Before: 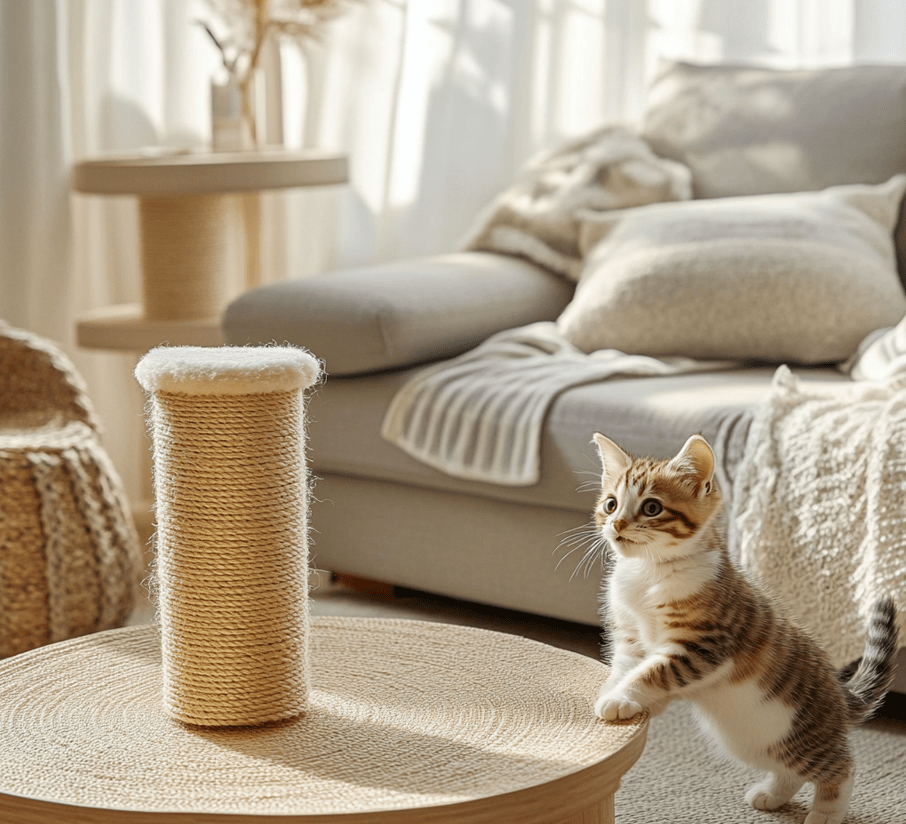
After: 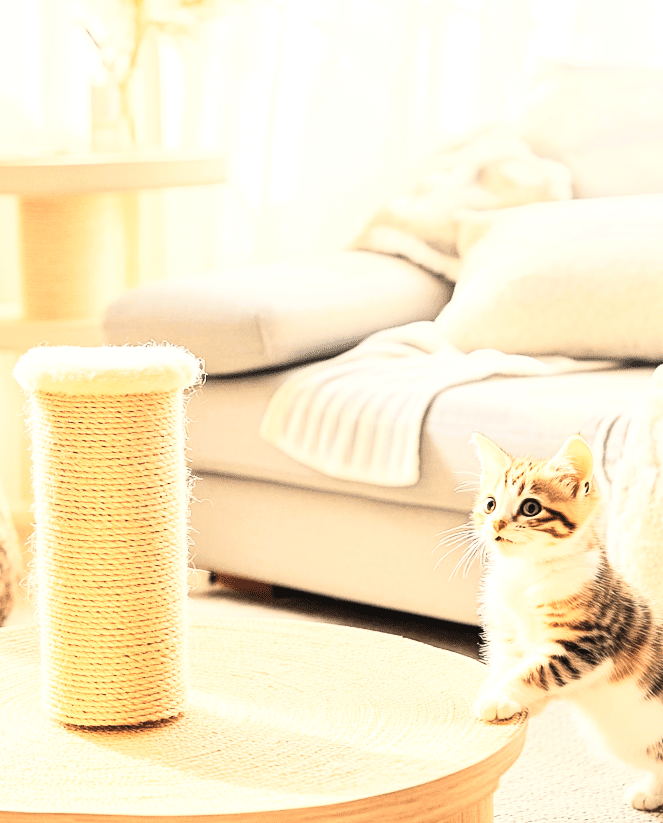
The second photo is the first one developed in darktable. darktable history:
rgb curve: curves: ch0 [(0, 0) (0.21, 0.15) (0.24, 0.21) (0.5, 0.75) (0.75, 0.96) (0.89, 0.99) (1, 1)]; ch1 [(0, 0.02) (0.21, 0.13) (0.25, 0.2) (0.5, 0.67) (0.75, 0.9) (0.89, 0.97) (1, 1)]; ch2 [(0, 0.02) (0.21, 0.13) (0.25, 0.2) (0.5, 0.67) (0.75, 0.9) (0.89, 0.97) (1, 1)], compensate middle gray true
crop: left 13.443%, right 13.31%
exposure: black level correction -0.005, exposure 1.002 EV, compensate highlight preservation false
